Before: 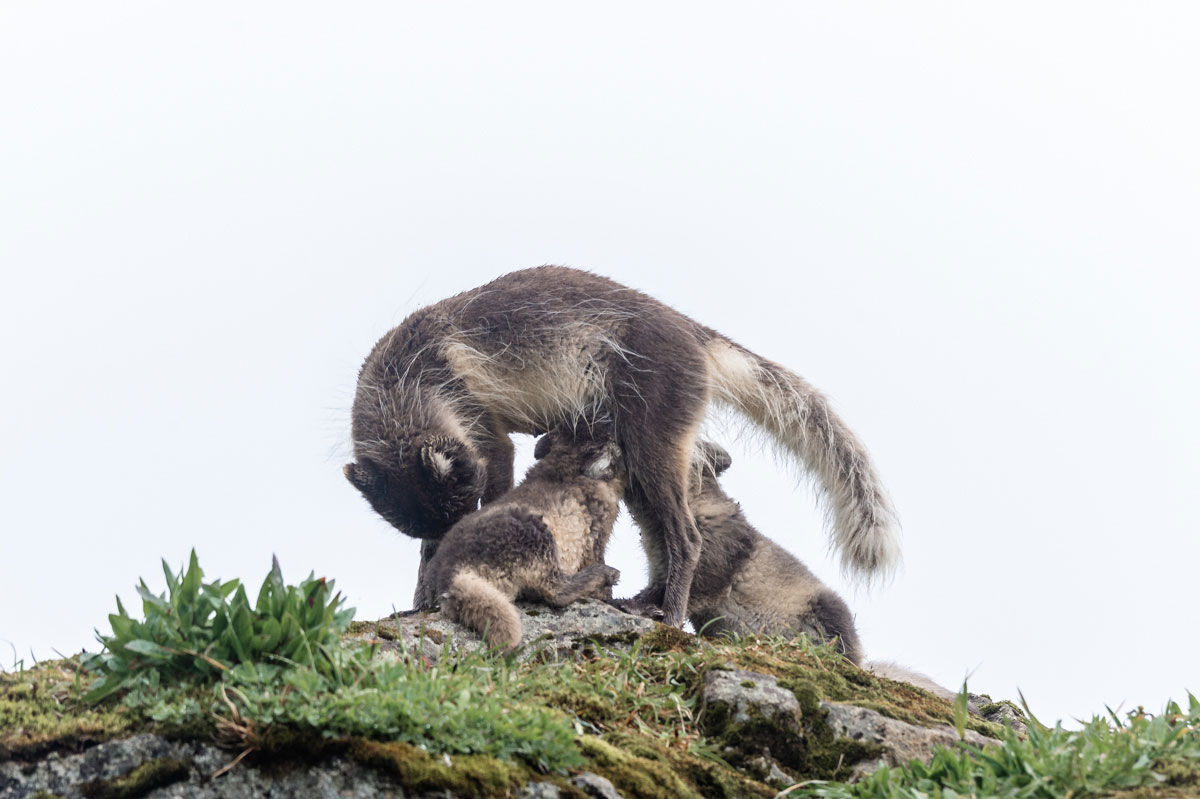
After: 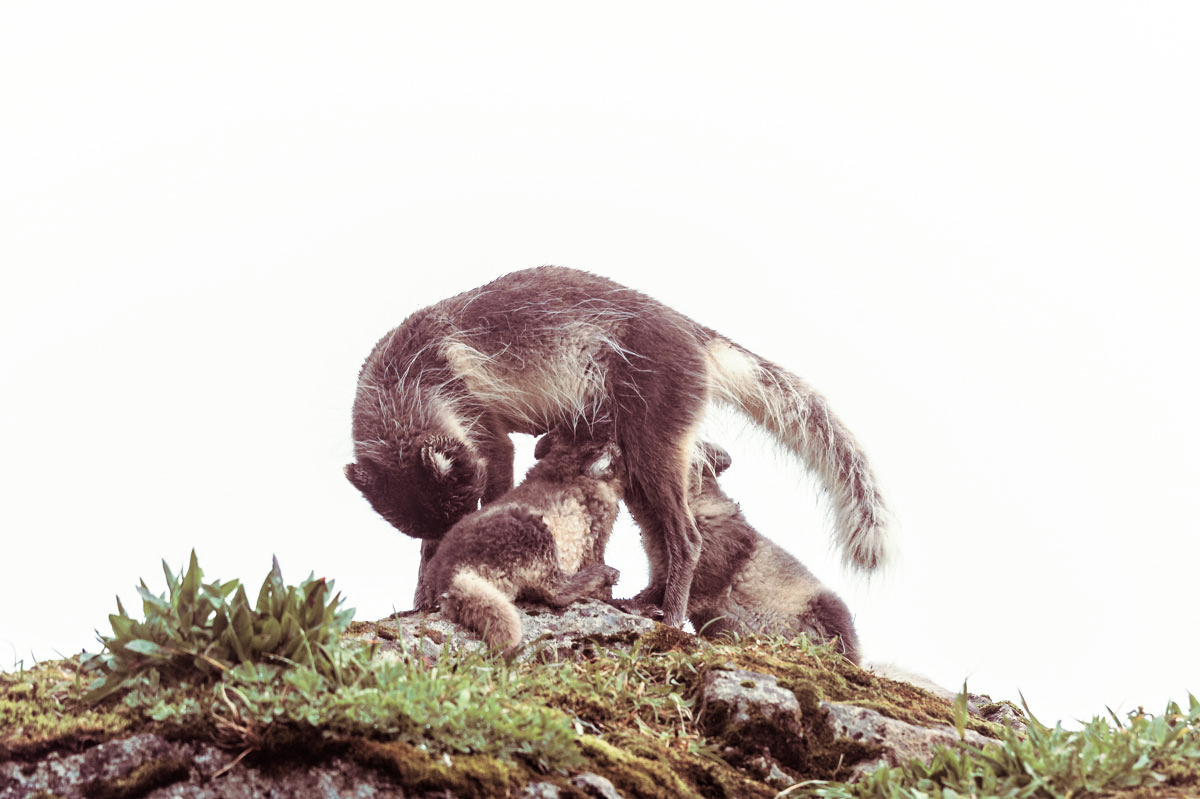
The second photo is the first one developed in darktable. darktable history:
split-toning: on, module defaults
base curve: curves: ch0 [(0, 0) (0.688, 0.865) (1, 1)], preserve colors none
